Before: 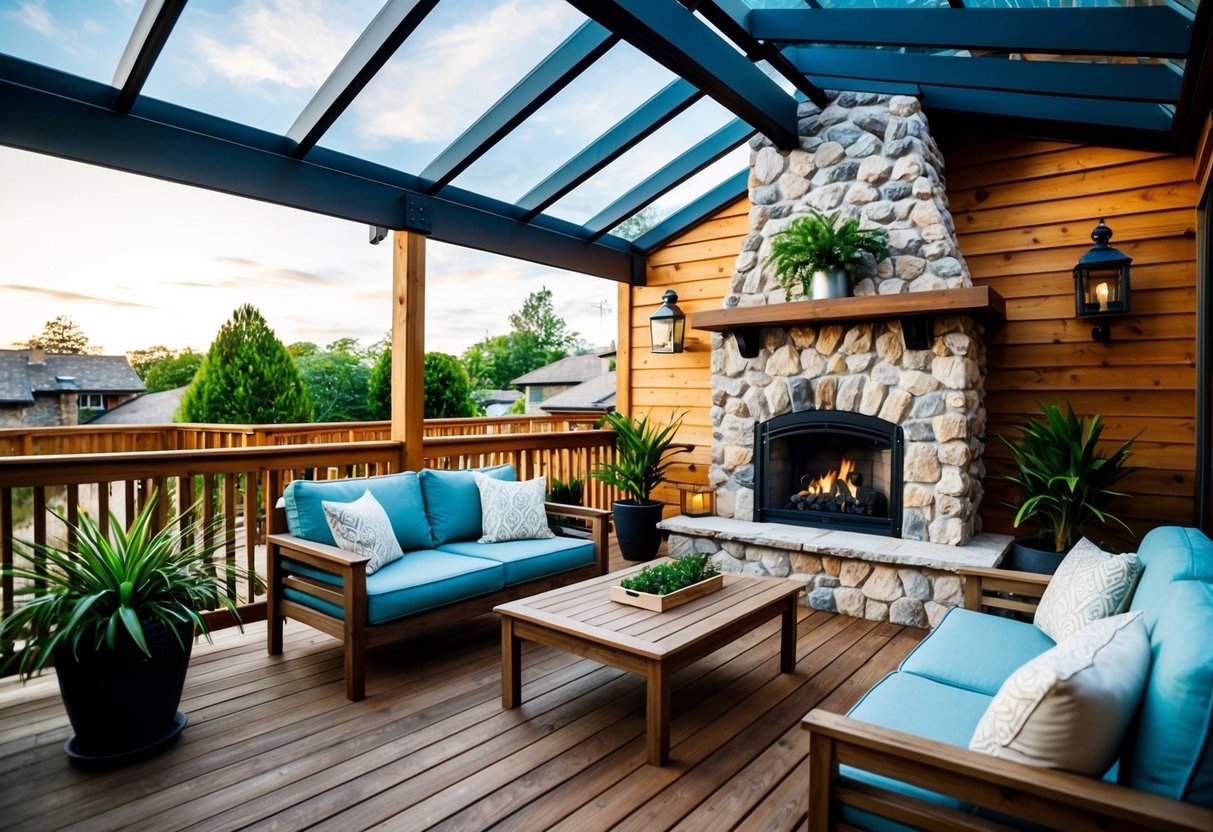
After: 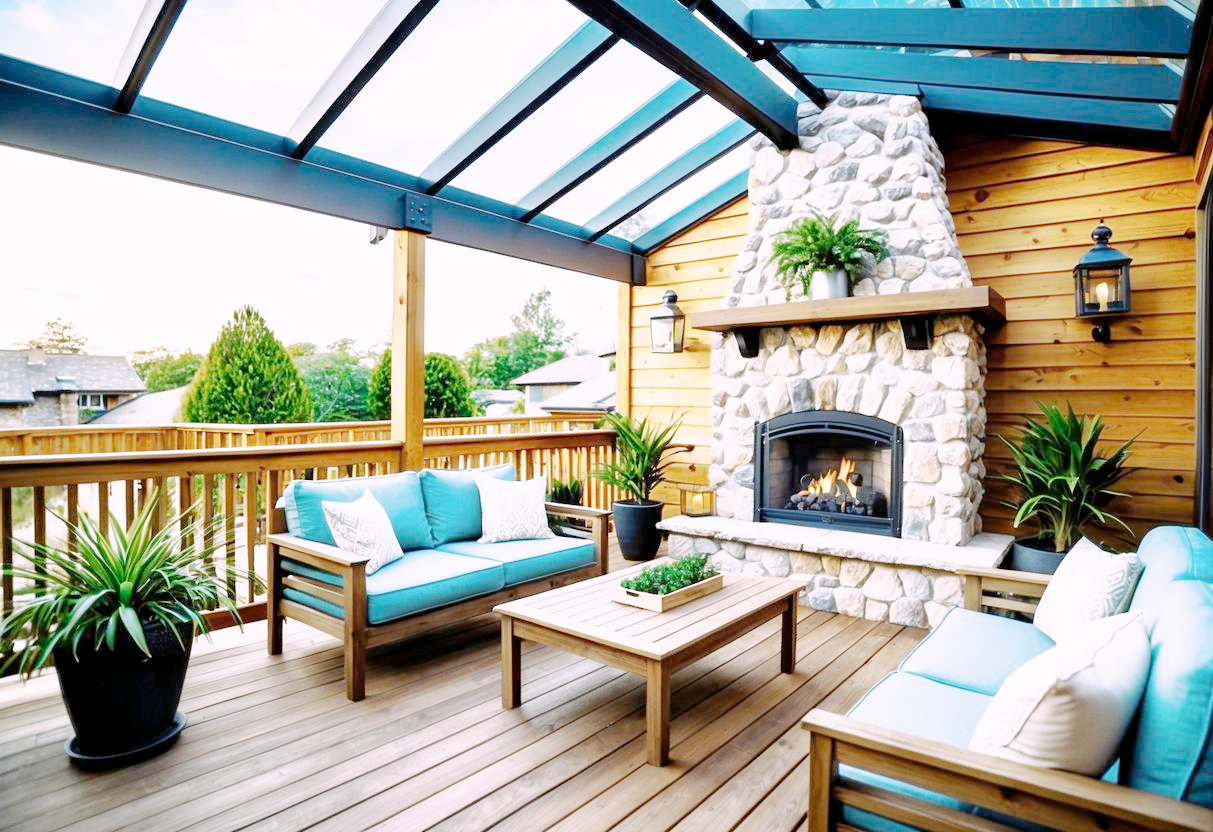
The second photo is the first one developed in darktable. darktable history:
tone curve: curves: ch0 [(0, 0) (0.003, 0) (0.011, 0.001) (0.025, 0.001) (0.044, 0.003) (0.069, 0.009) (0.1, 0.018) (0.136, 0.032) (0.177, 0.074) (0.224, 0.13) (0.277, 0.218) (0.335, 0.321) (0.399, 0.425) (0.468, 0.523) (0.543, 0.617) (0.623, 0.708) (0.709, 0.789) (0.801, 0.873) (0.898, 0.967) (1, 1)], preserve colors none
color look up table: target L [87.39, 80, 82.72, 75.89, 46.02, 64.04, 69.61, 62.44, 43.76, 56.91, 46.17, 48.37, 36.92, 22.93, 200, 91.63, 76.68, 82.02, 63.41, 60.9, 62.34, 56.16, 53.36, 46.67, 38.33, 39.26, 34.3, 28.75, 4.328, 84.37, 77.18, 74.55, 73.91, 62.2, 62.27, 55.33, 53.76, 49.53, 50.11, 44.61, 39.3, 22.54, 30.95, 22.18, 86.99, 85.43, 70.11, 71.9, 50.87], target a [0.802, -4.306, -6.637, -47.98, -34.51, -40.82, -19.77, -45.99, -31.48, -14.5, -18.85, -27.99, -24.33, -12.58, 0, 9.534, 5.534, 7.217, 35.86, 11.29, 53.8, 61.21, 15.14, 43.86, 5.077, 34.77, 21.38, 4.396, 4.749, 14.4, 25.35, 12.95, 33.71, -14.96, 64.65, 9.837, 14.11, 34.7, 56.21, 16.84, 34.45, 7.065, 30.08, 11.84, -6.923, -8.288, -45.14, -29.86, -5.465], target b [3.984, 51.38, 25.25, -2.352, 32.22, 41.35, 1.571, 25.88, 26.4, 31.12, 34.12, 1.861, 24.64, 3.662, 0, -2.552, 56.35, 33.98, 23.18, 4.666, -7.525, 5.691, 39.94, 32.69, 2.735, 14.59, 3.724, 23.68, 8.261, -18.65, -7.571, -29.02, -28.91, -47.02, -40.36, -15.79, -44.22, -46.14, -58.12, -70.35, -18.45, -19.75, -55.03, -24.11, -16.21, -18.27, -7.653, -32.72, -33.15], num patches 49
